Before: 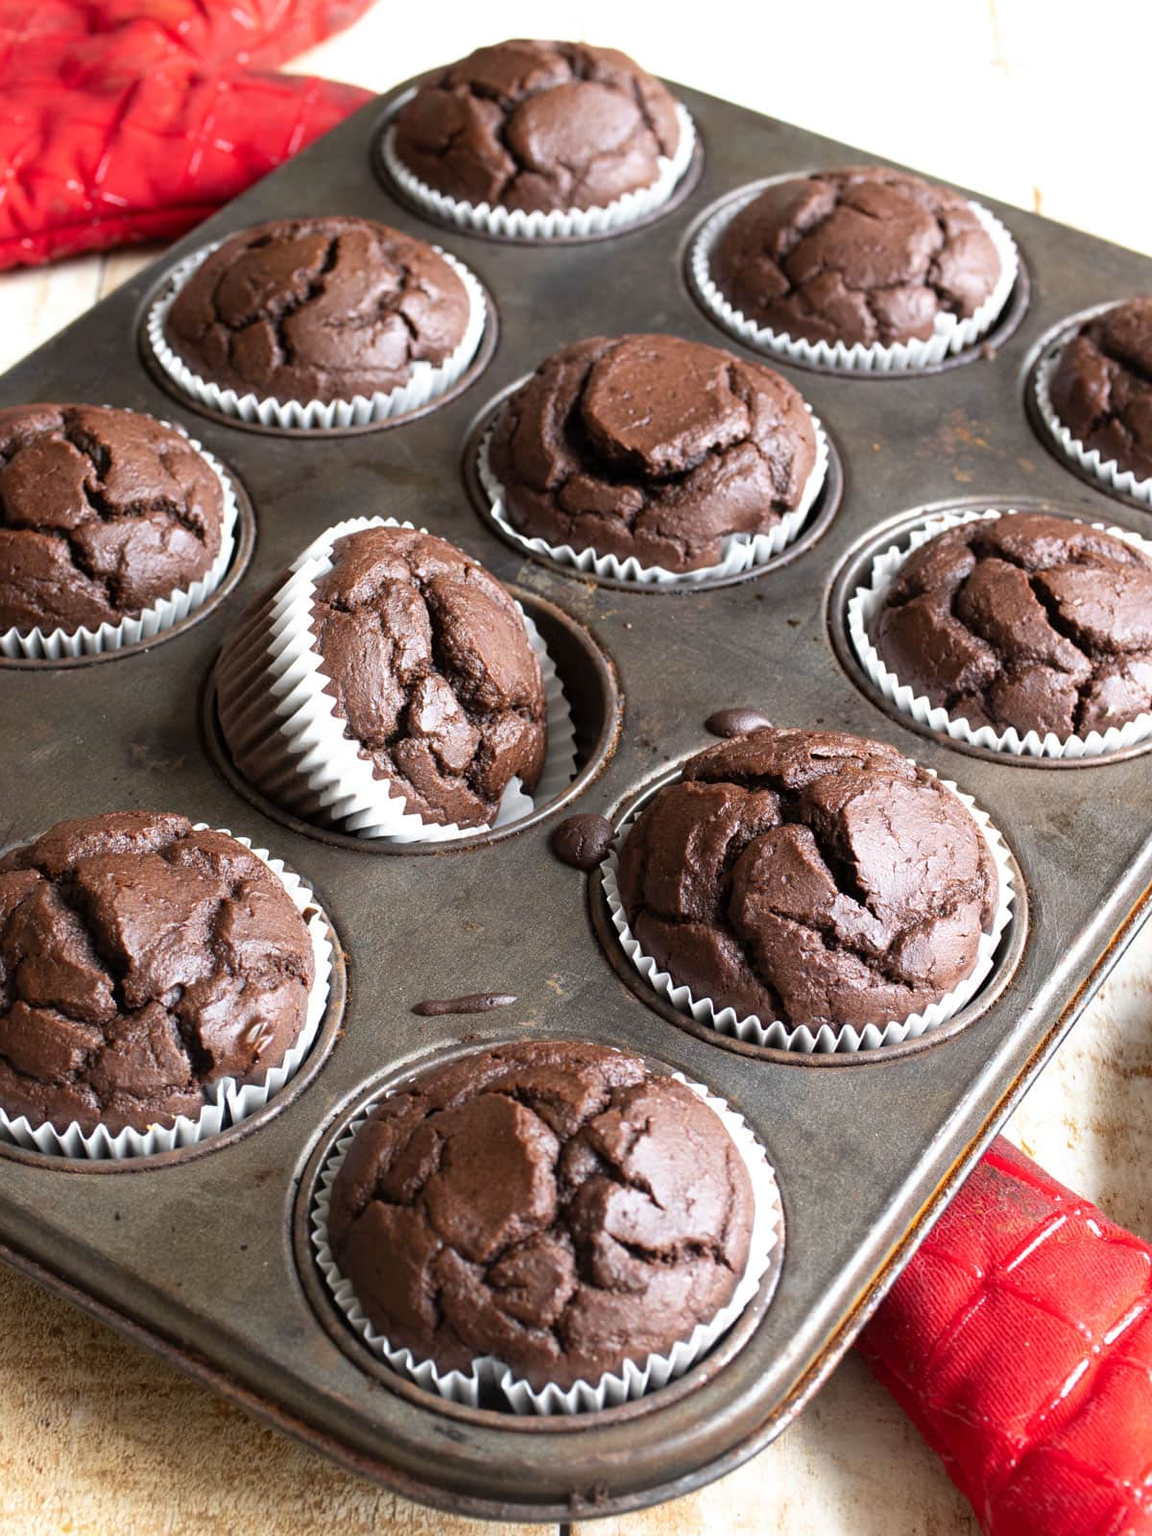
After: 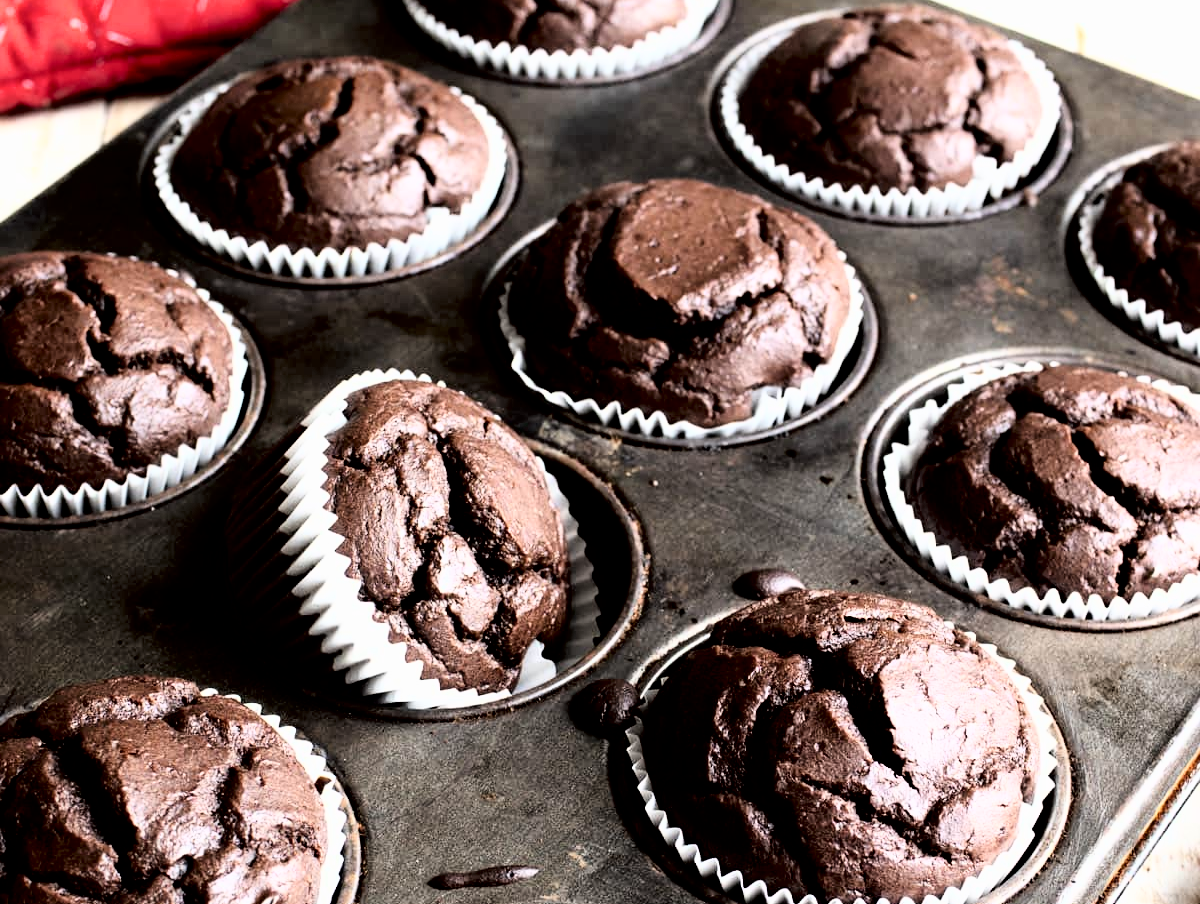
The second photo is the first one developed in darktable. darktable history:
filmic rgb: black relative exposure -4.03 EV, white relative exposure 3 EV, hardness 2.99, contrast 1.489, color science v6 (2022), iterations of high-quality reconstruction 0
tone curve: curves: ch0 [(0, 0) (0.003, 0) (0.011, 0.001) (0.025, 0.002) (0.044, 0.004) (0.069, 0.006) (0.1, 0.009) (0.136, 0.03) (0.177, 0.076) (0.224, 0.13) (0.277, 0.202) (0.335, 0.28) (0.399, 0.367) (0.468, 0.46) (0.543, 0.562) (0.623, 0.67) (0.709, 0.787) (0.801, 0.889) (0.898, 0.972) (1, 1)], color space Lab, independent channels, preserve colors none
shadows and highlights: shadows 3.49, highlights -17.63, soften with gaussian
crop and rotate: top 10.609%, bottom 32.852%
